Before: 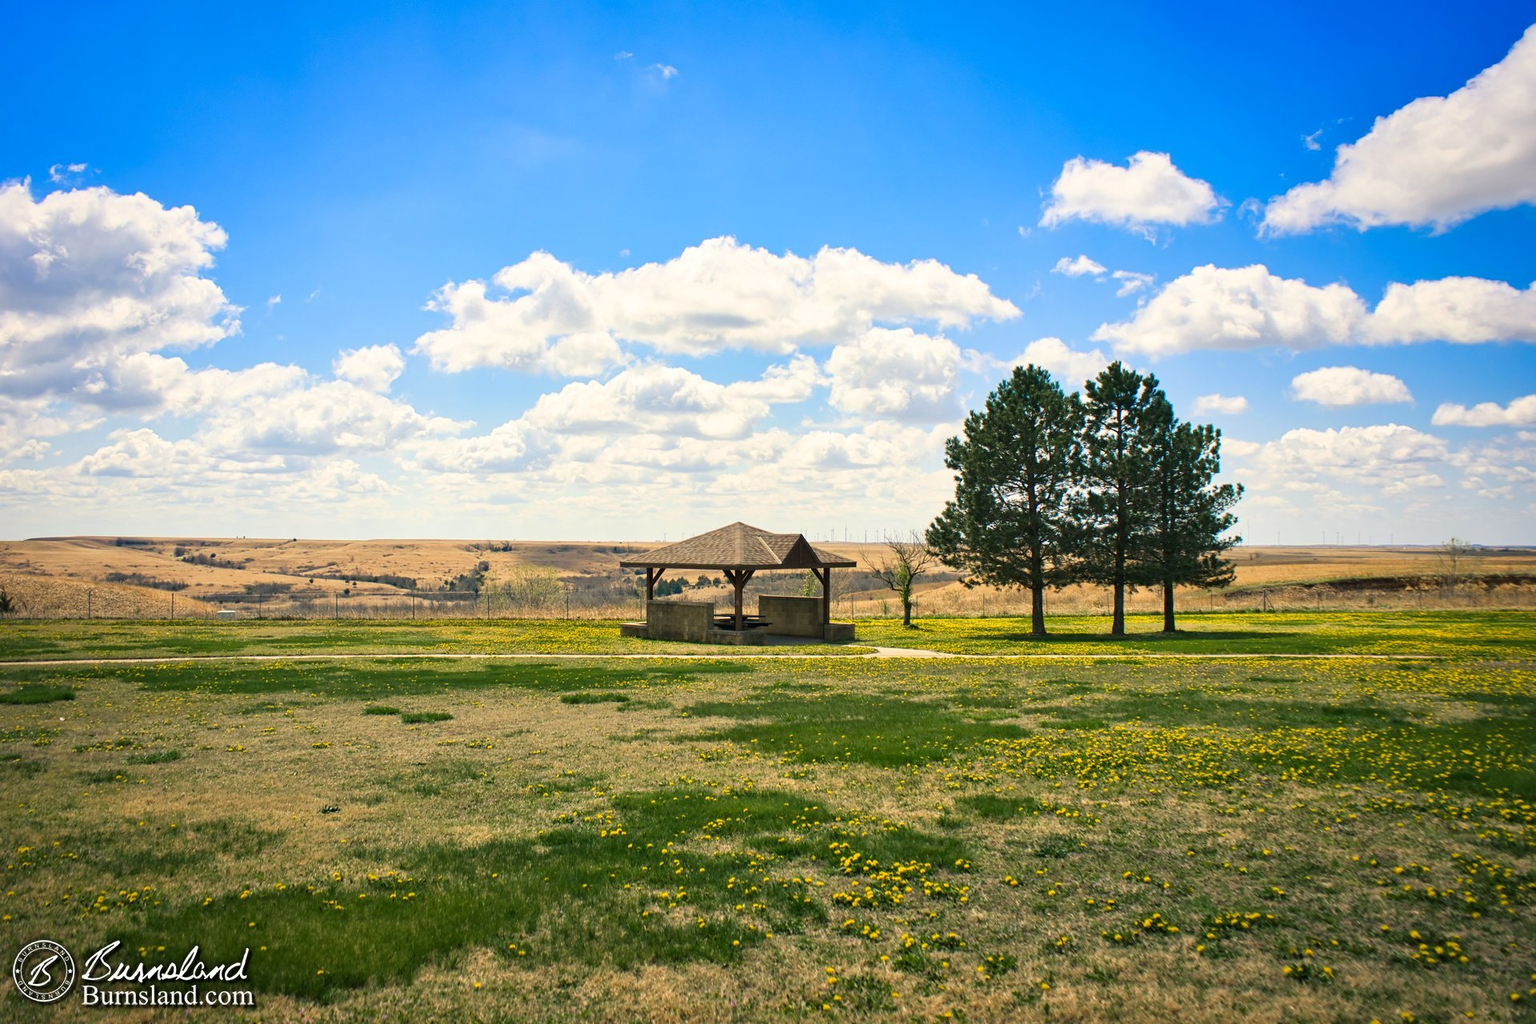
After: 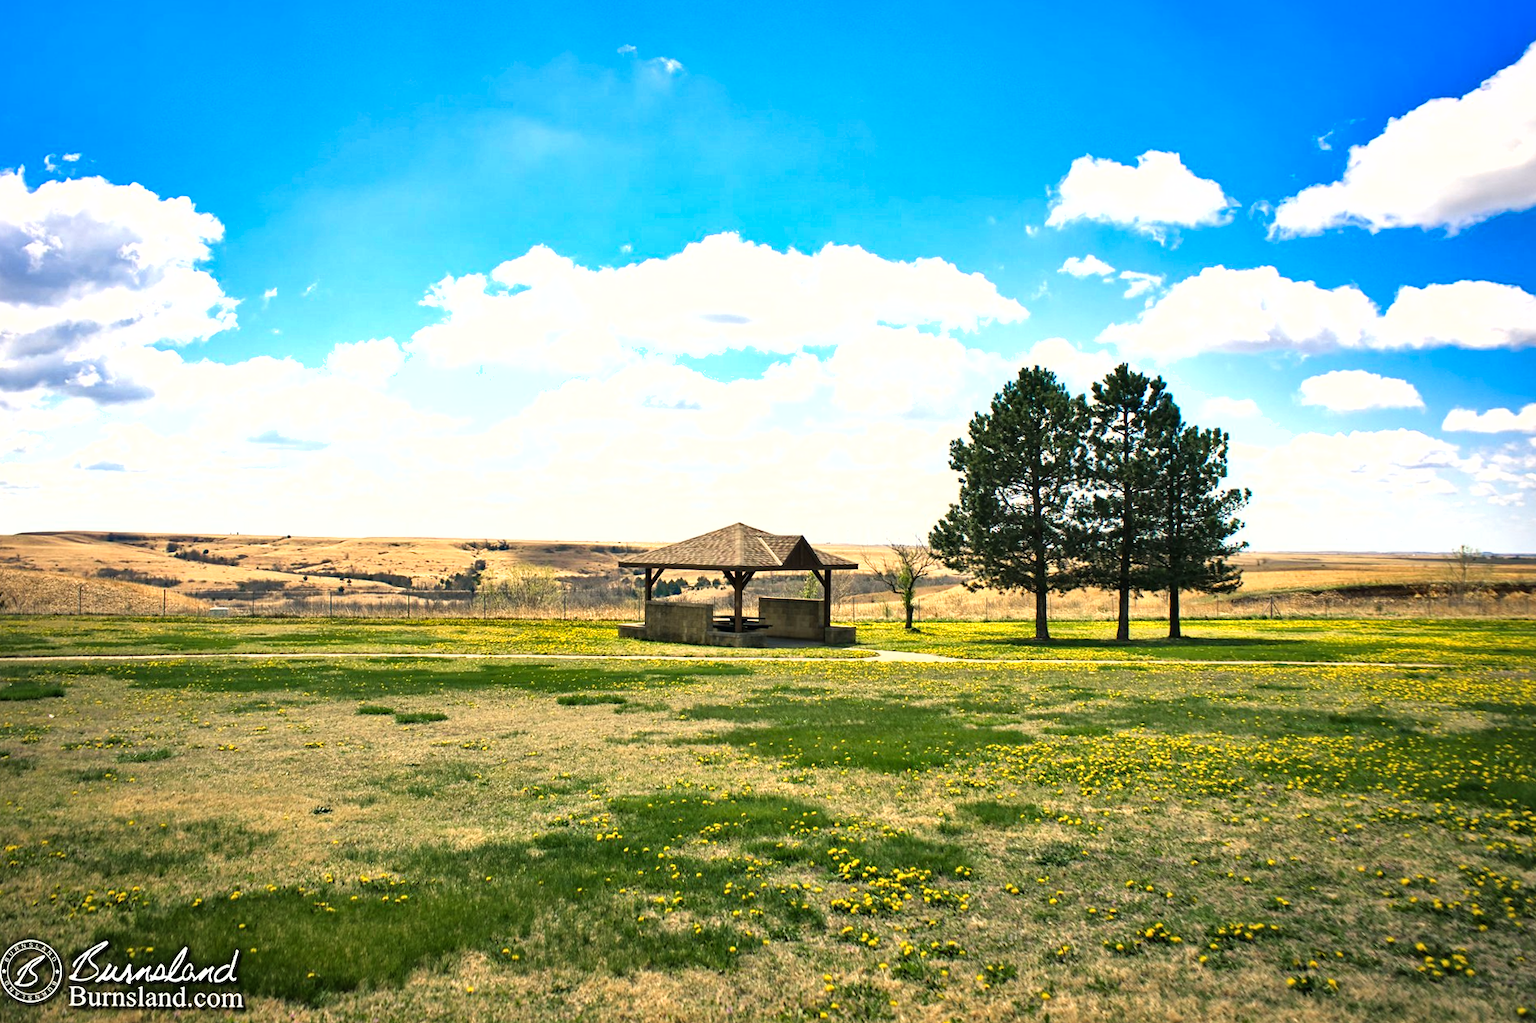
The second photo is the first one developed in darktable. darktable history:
shadows and highlights: soften with gaussian
tone equalizer: -8 EV -0.754 EV, -7 EV -0.699 EV, -6 EV -0.633 EV, -5 EV -0.425 EV, -3 EV 0.381 EV, -2 EV 0.6 EV, -1 EV 0.699 EV, +0 EV 0.745 EV
crop and rotate: angle -0.519°
